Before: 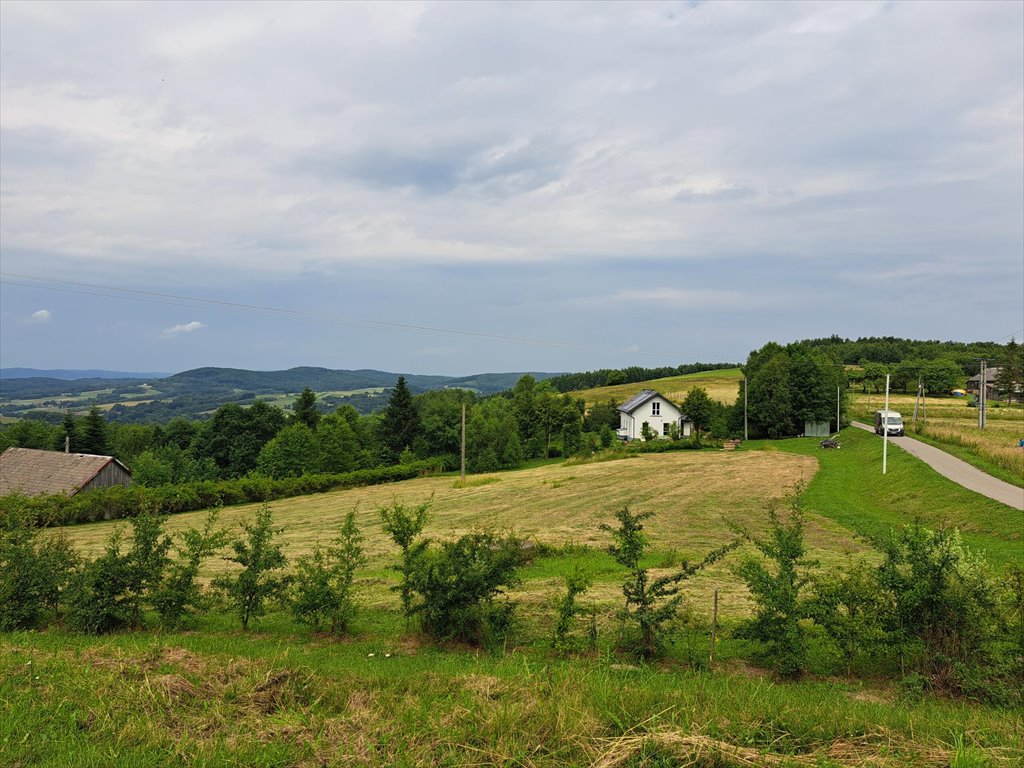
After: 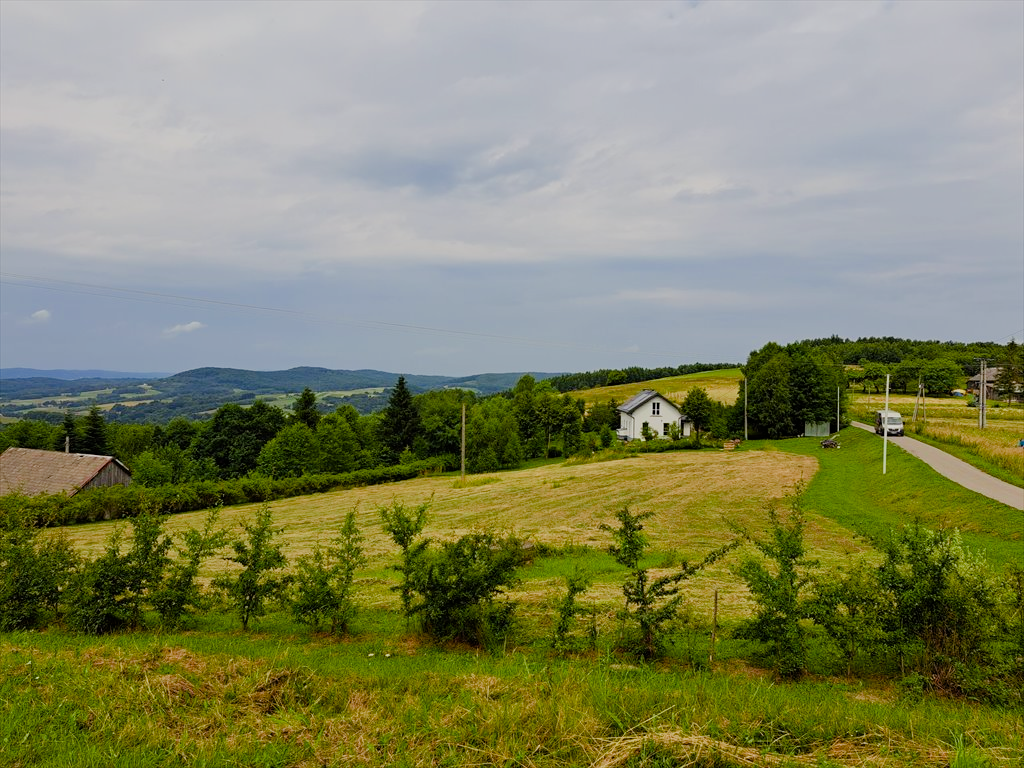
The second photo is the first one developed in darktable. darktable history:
color balance rgb: power › luminance 1.215%, power › chroma 0.391%, power › hue 34.11°, perceptual saturation grading › global saturation 20%, perceptual saturation grading › highlights -25.375%, perceptual saturation grading › shadows 49.482%
filmic rgb: black relative exposure -7.65 EV, white relative exposure 4.56 EV, hardness 3.61
